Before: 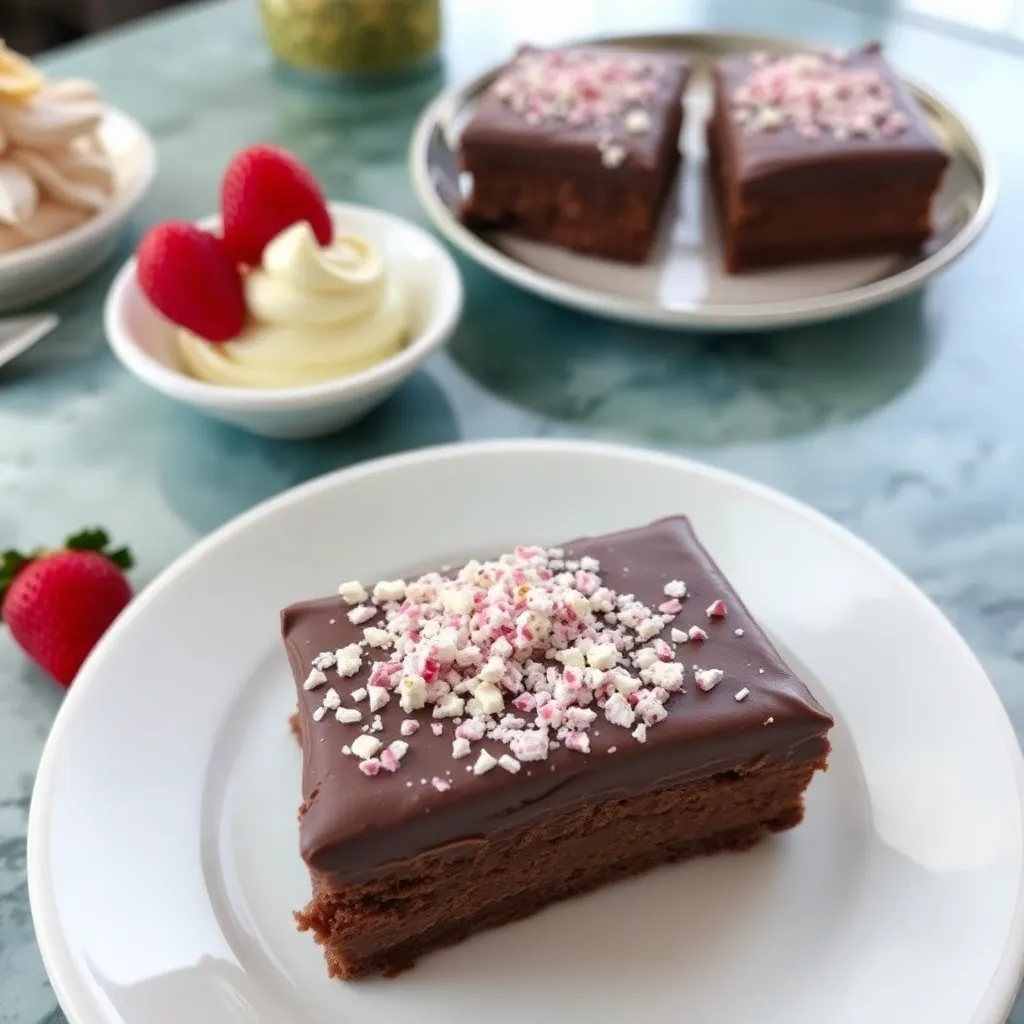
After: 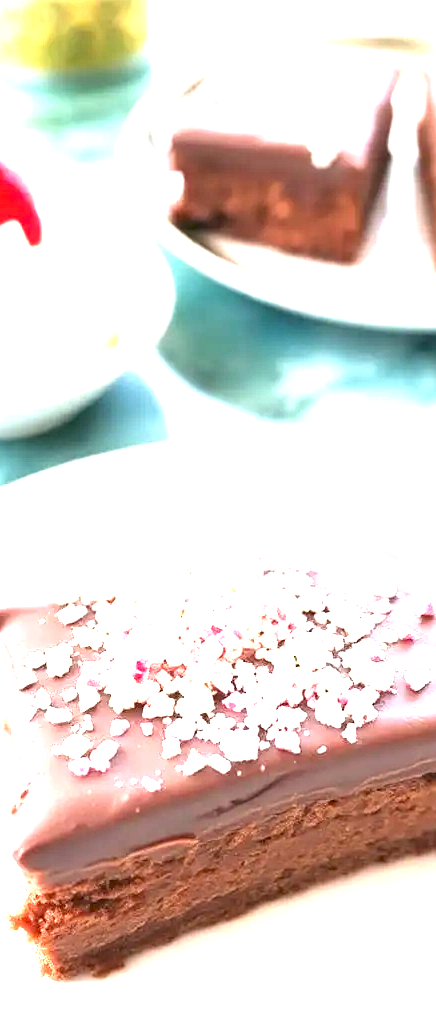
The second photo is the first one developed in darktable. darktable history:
crop: left 28.332%, right 29.061%
exposure: exposure 2.913 EV, compensate exposure bias true, compensate highlight preservation false
sharpen: amount 0.201
